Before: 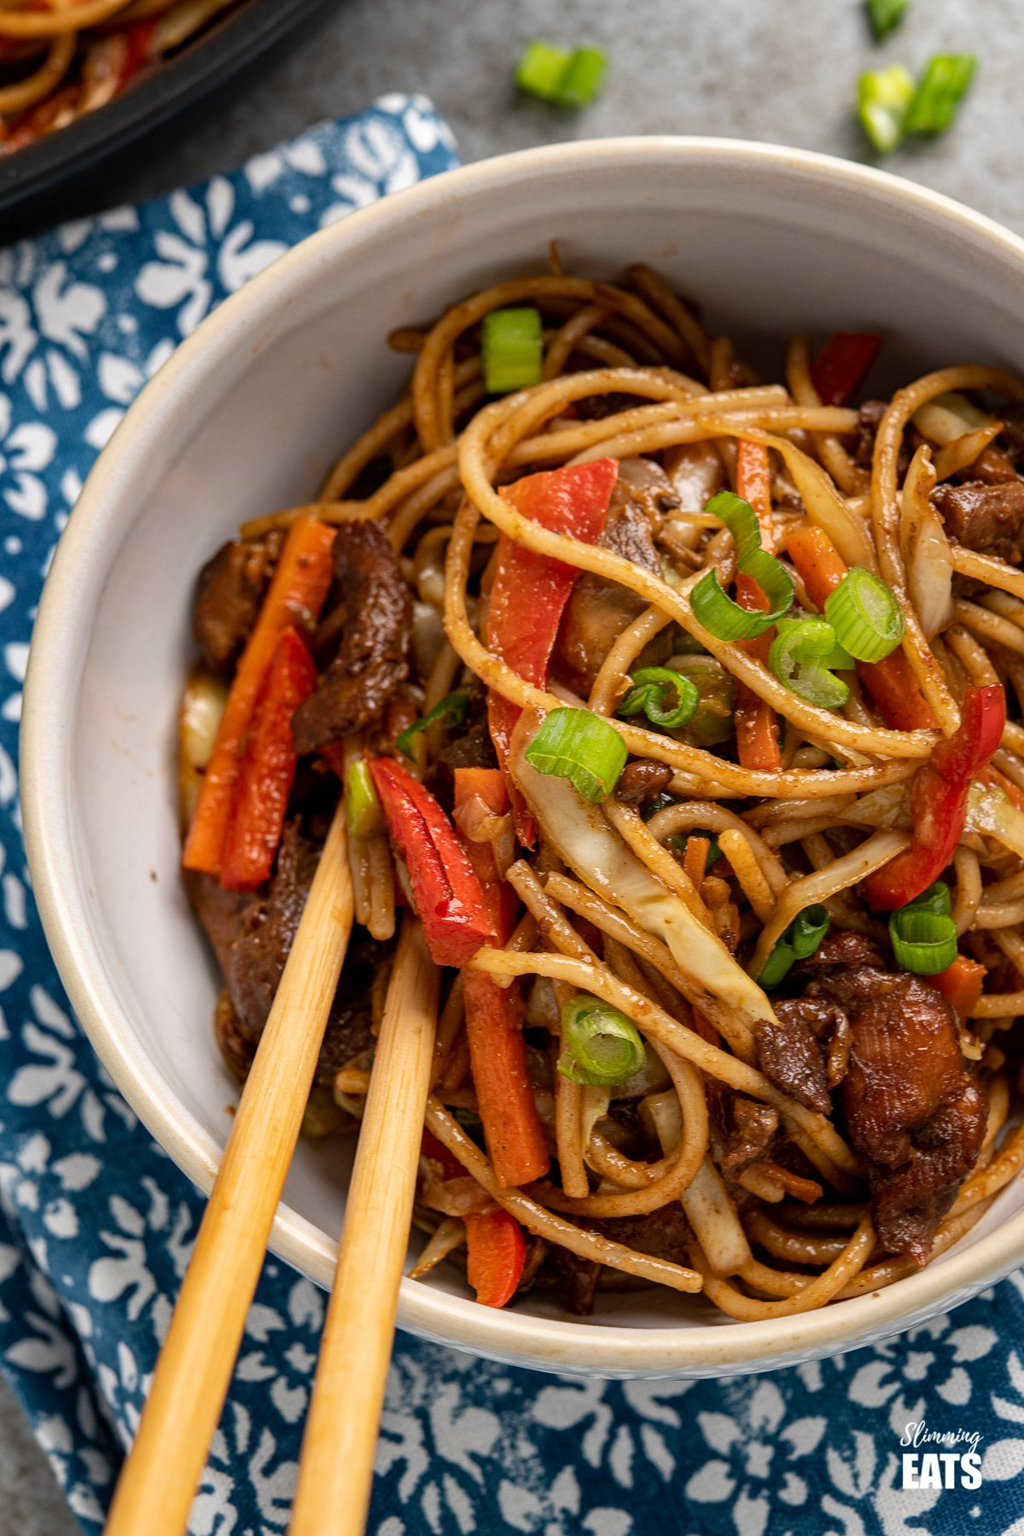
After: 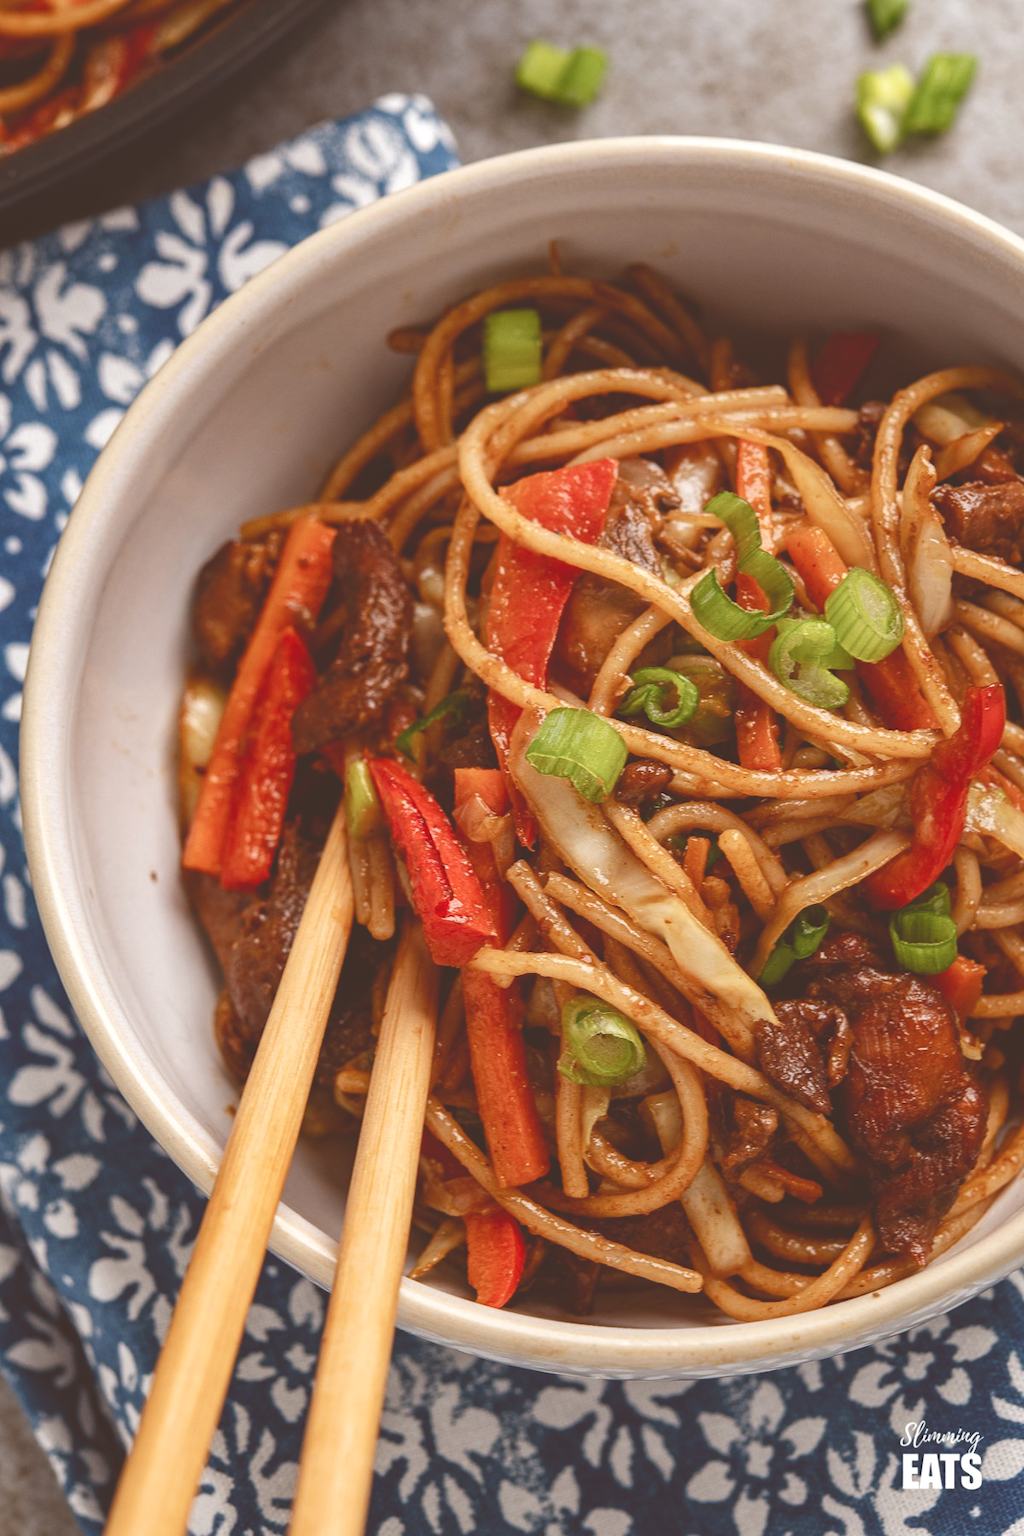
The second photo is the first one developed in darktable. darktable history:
exposure: black level correction -0.041, exposure 0.064 EV, compensate highlight preservation false
rgb levels: mode RGB, independent channels, levels [[0, 0.5, 1], [0, 0.521, 1], [0, 0.536, 1]]
color balance rgb: perceptual saturation grading › global saturation 20%, perceptual saturation grading › highlights -50%, perceptual saturation grading › shadows 30%
